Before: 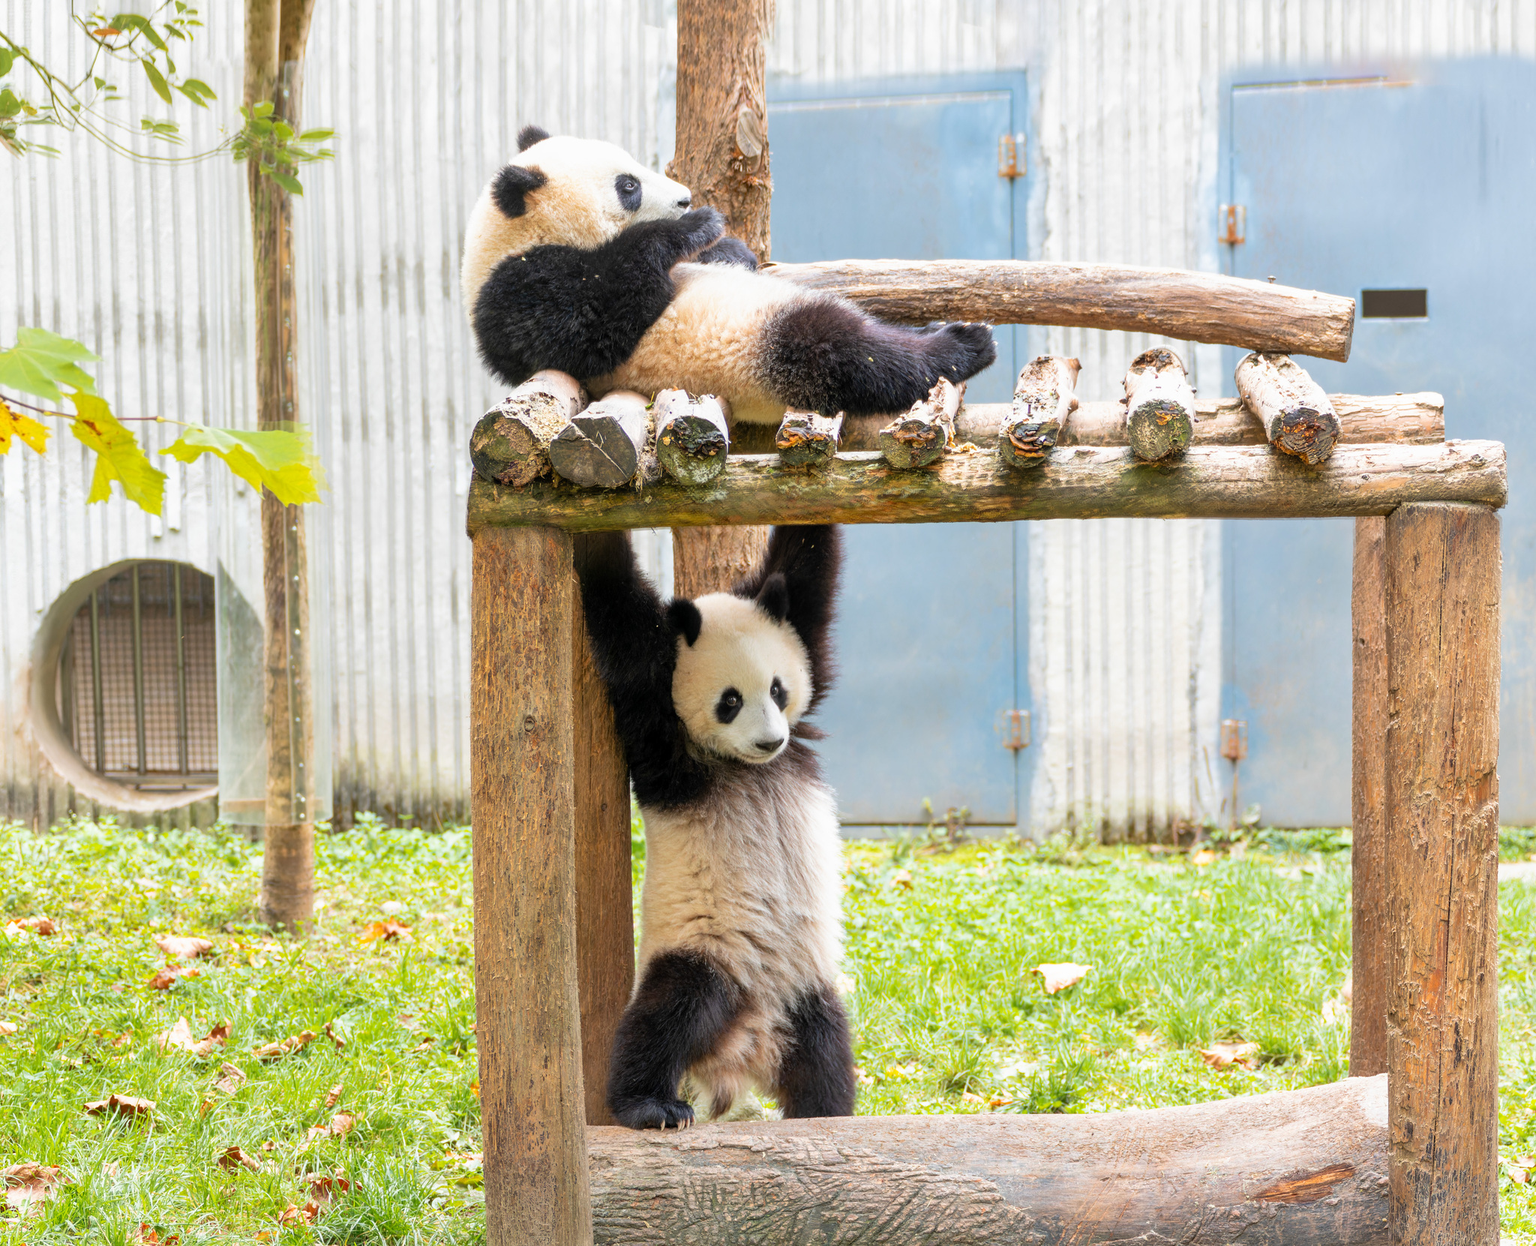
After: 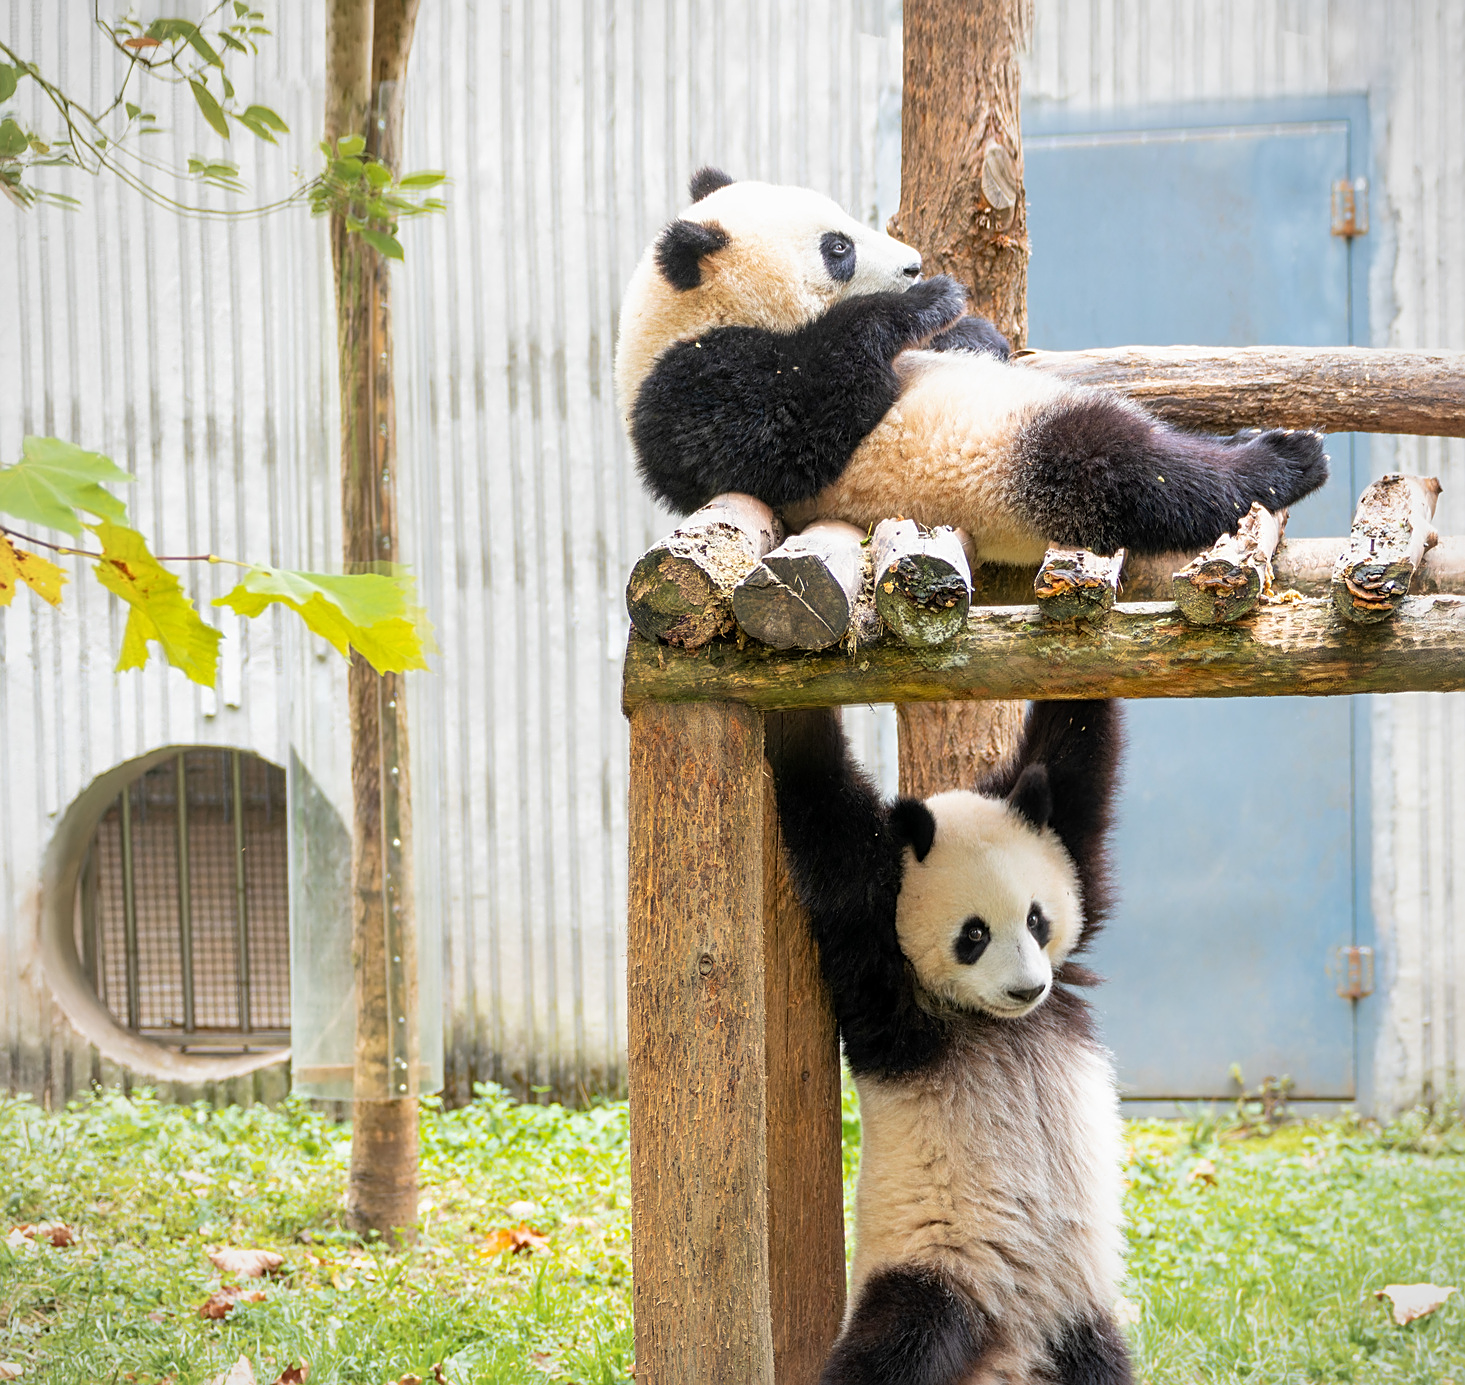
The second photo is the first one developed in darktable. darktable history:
vignetting: fall-off radius 94.74%, center (-0.01, 0)
crop: right 28.431%, bottom 16.604%
sharpen: on, module defaults
